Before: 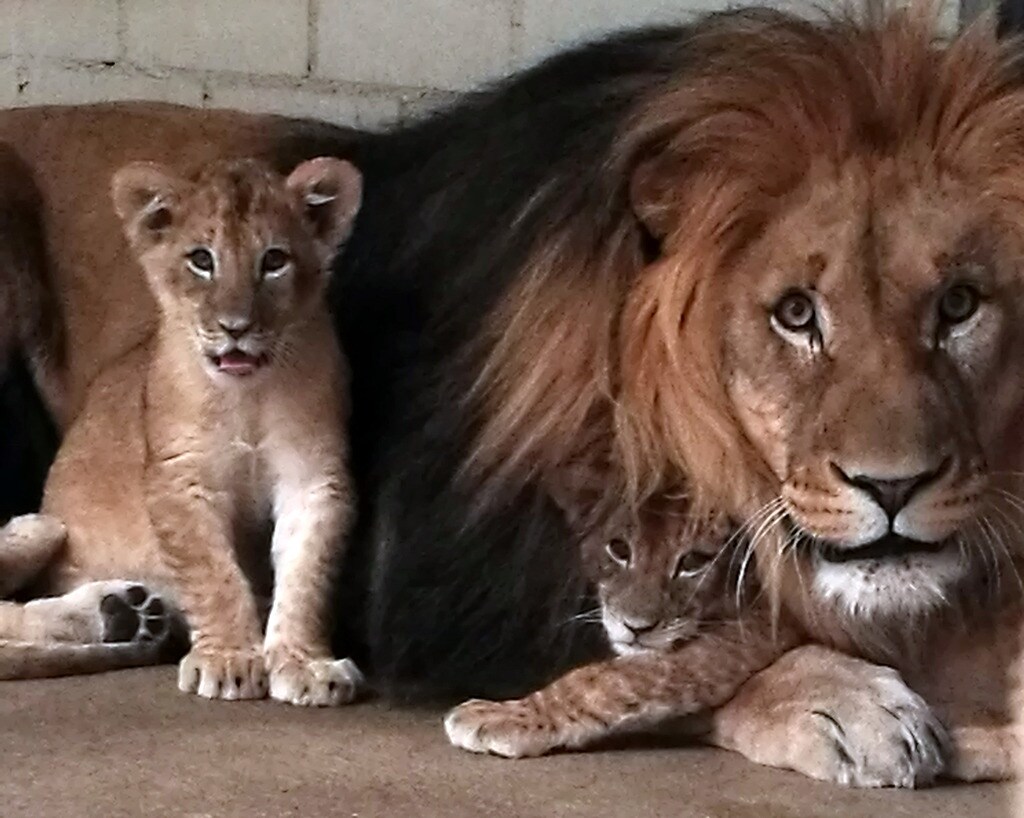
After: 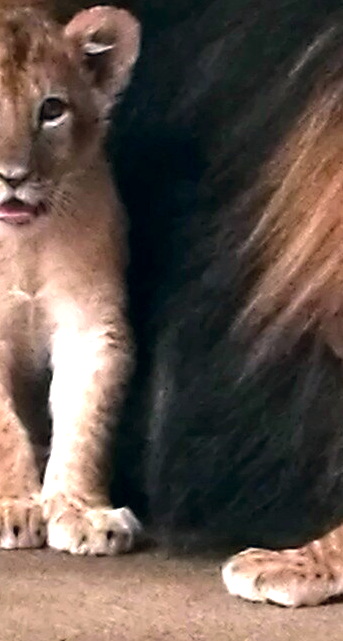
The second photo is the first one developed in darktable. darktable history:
color correction: highlights a* 5.38, highlights b* 5.3, shadows a* -4.26, shadows b* -5.11
crop and rotate: left 21.77%, top 18.528%, right 44.676%, bottom 2.997%
exposure: black level correction 0, exposure 0.877 EV, compensate exposure bias true, compensate highlight preservation false
color balance rgb: perceptual saturation grading › global saturation 10%, global vibrance 10%
